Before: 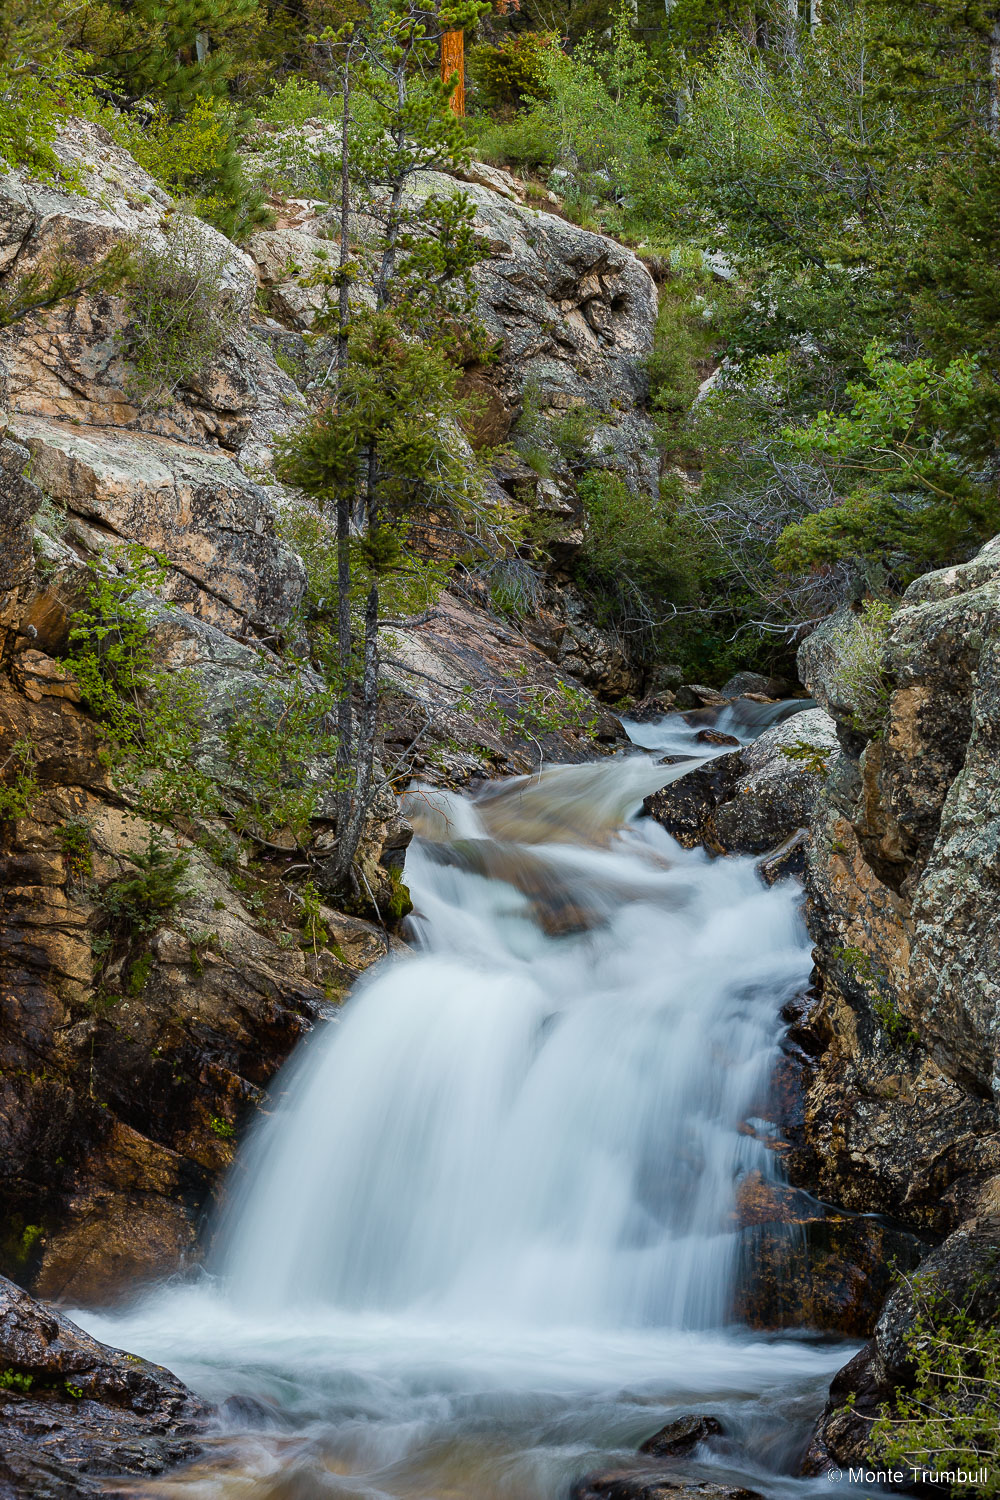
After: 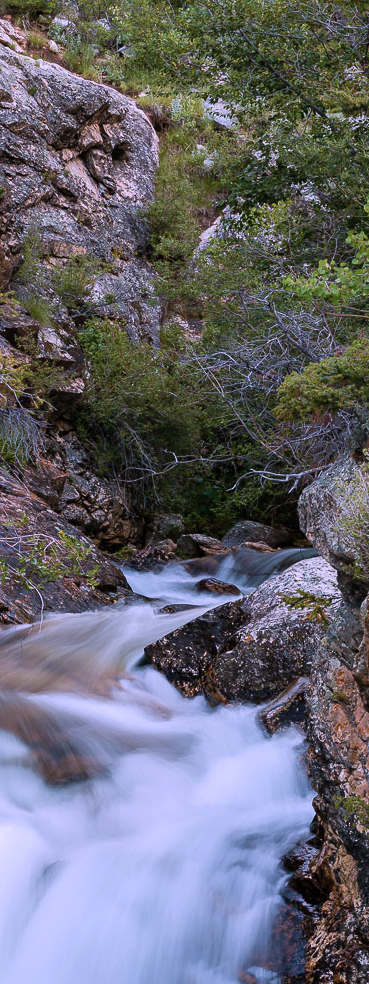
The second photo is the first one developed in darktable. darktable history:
crop and rotate: left 49.936%, top 10.094%, right 13.136%, bottom 24.256%
color correction: highlights a* 15.03, highlights b* -25.07
